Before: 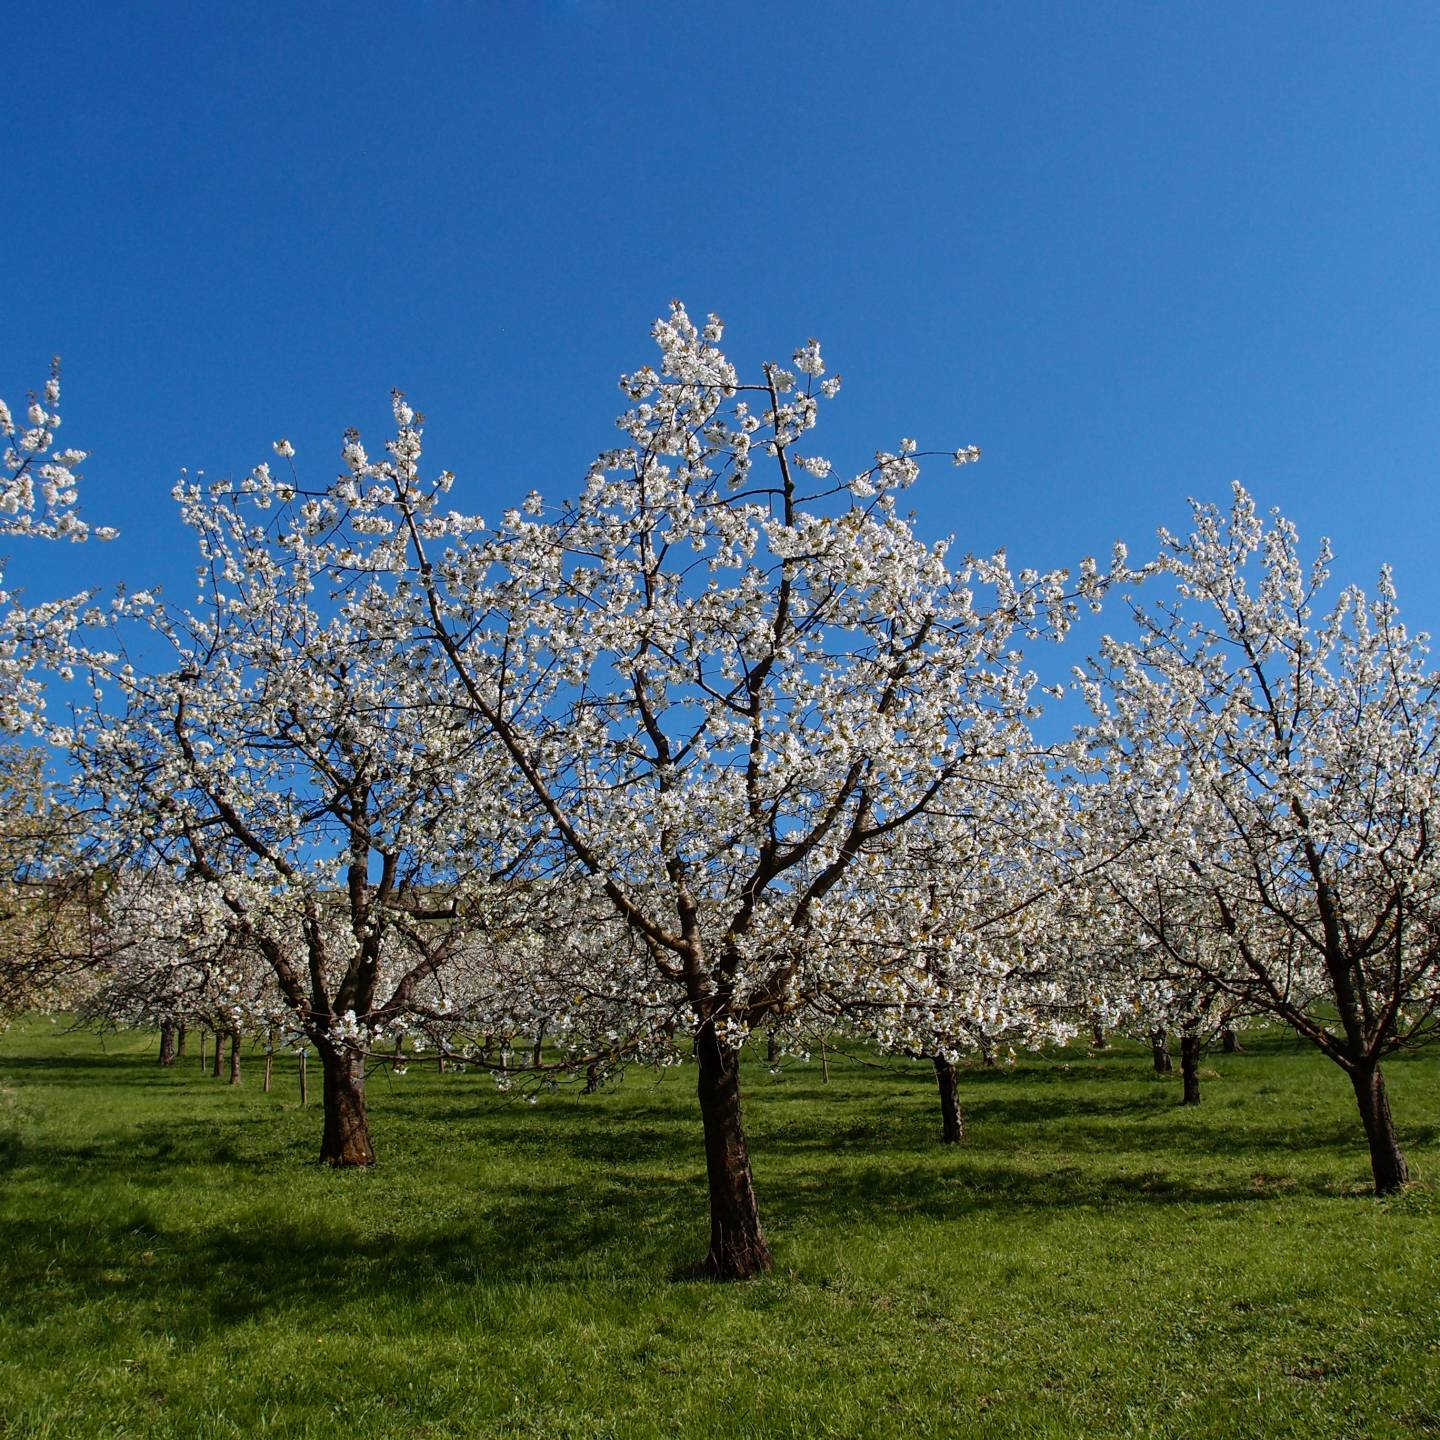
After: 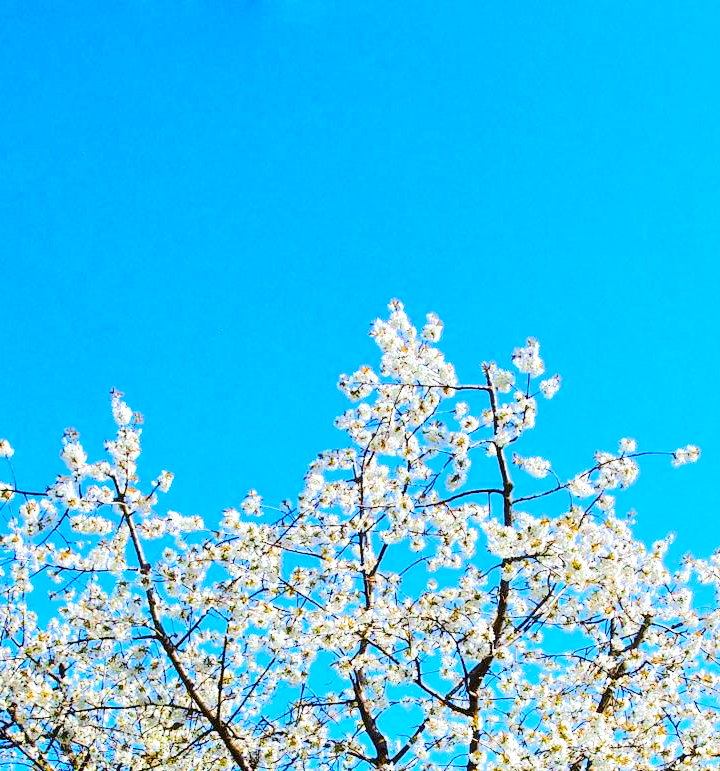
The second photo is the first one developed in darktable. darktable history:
crop: left 19.556%, right 30.401%, bottom 46.458%
exposure: exposure 0.781 EV, compensate highlight preservation false
color balance: lift [1.004, 1.002, 1.002, 0.998], gamma [1, 1.007, 1.002, 0.993], gain [1, 0.977, 1.013, 1.023], contrast -3.64%
color balance rgb: perceptual saturation grading › global saturation 20%, perceptual saturation grading › highlights 2.68%, perceptual saturation grading › shadows 50%
tone curve: curves: ch0 [(0, 0) (0.004, 0) (0.133, 0.071) (0.341, 0.453) (0.839, 0.922) (1, 1)], color space Lab, linked channels, preserve colors none
tone equalizer: -8 EV 1 EV, -7 EV 1 EV, -6 EV 1 EV, -5 EV 1 EV, -4 EV 1 EV, -3 EV 0.75 EV, -2 EV 0.5 EV, -1 EV 0.25 EV
